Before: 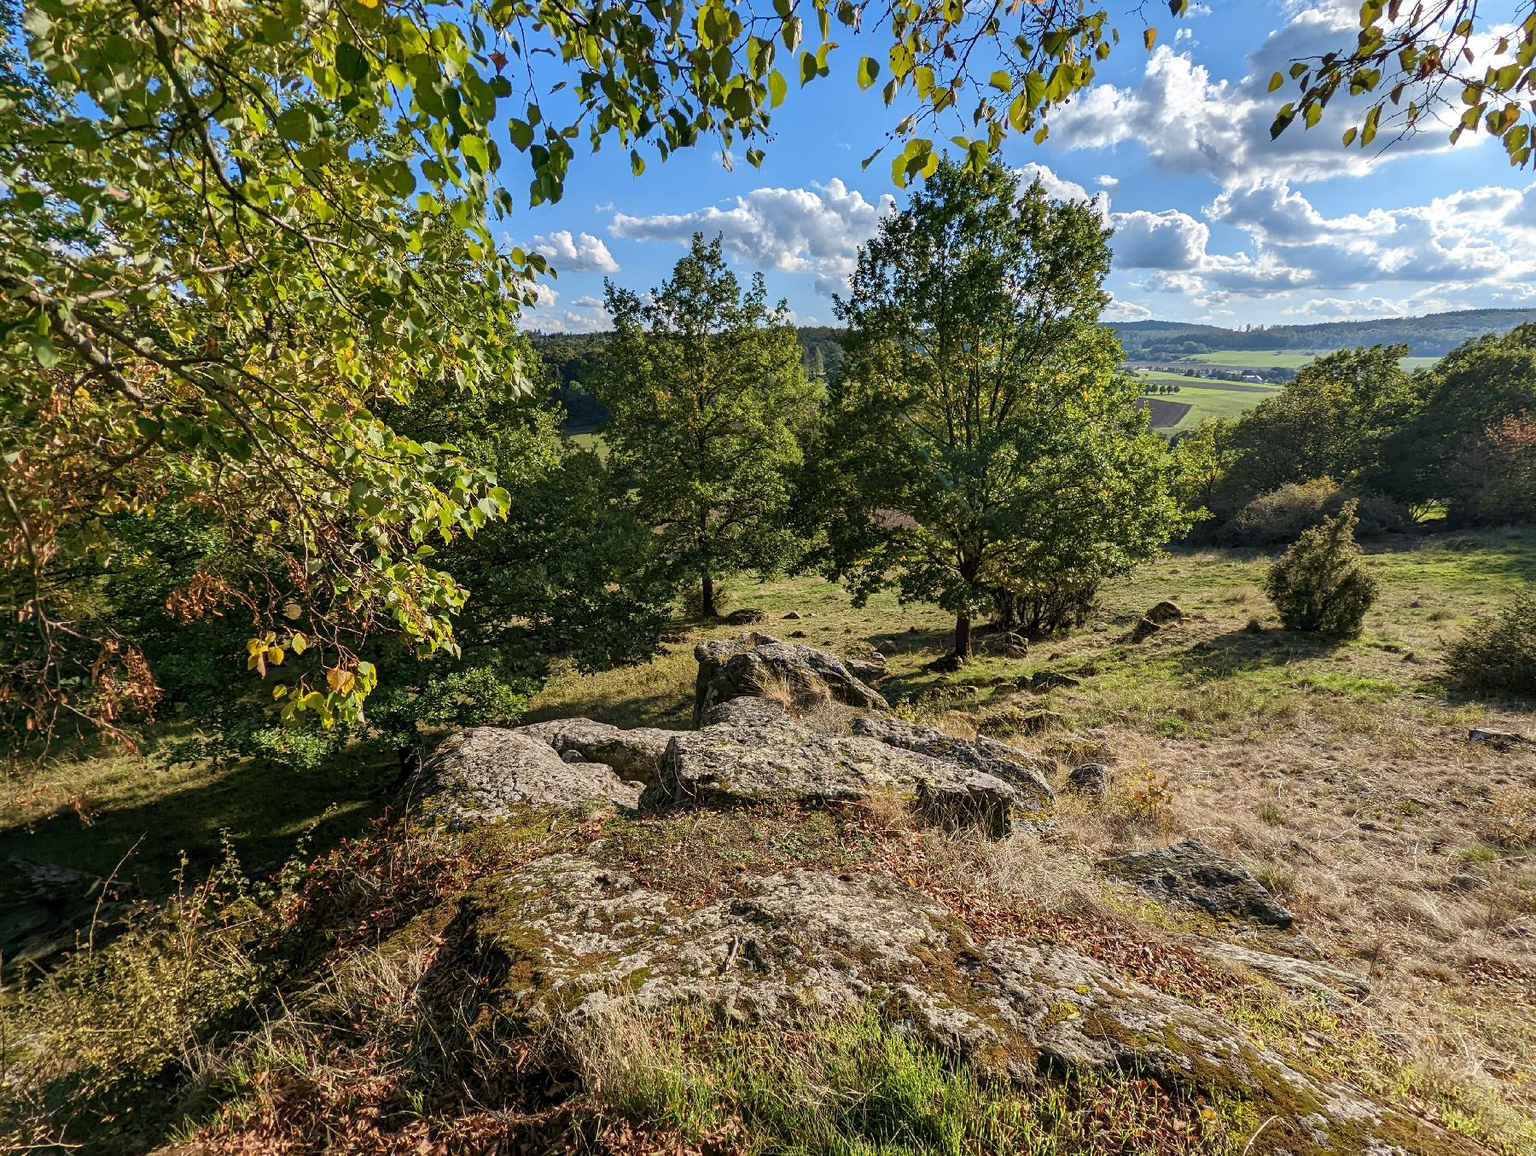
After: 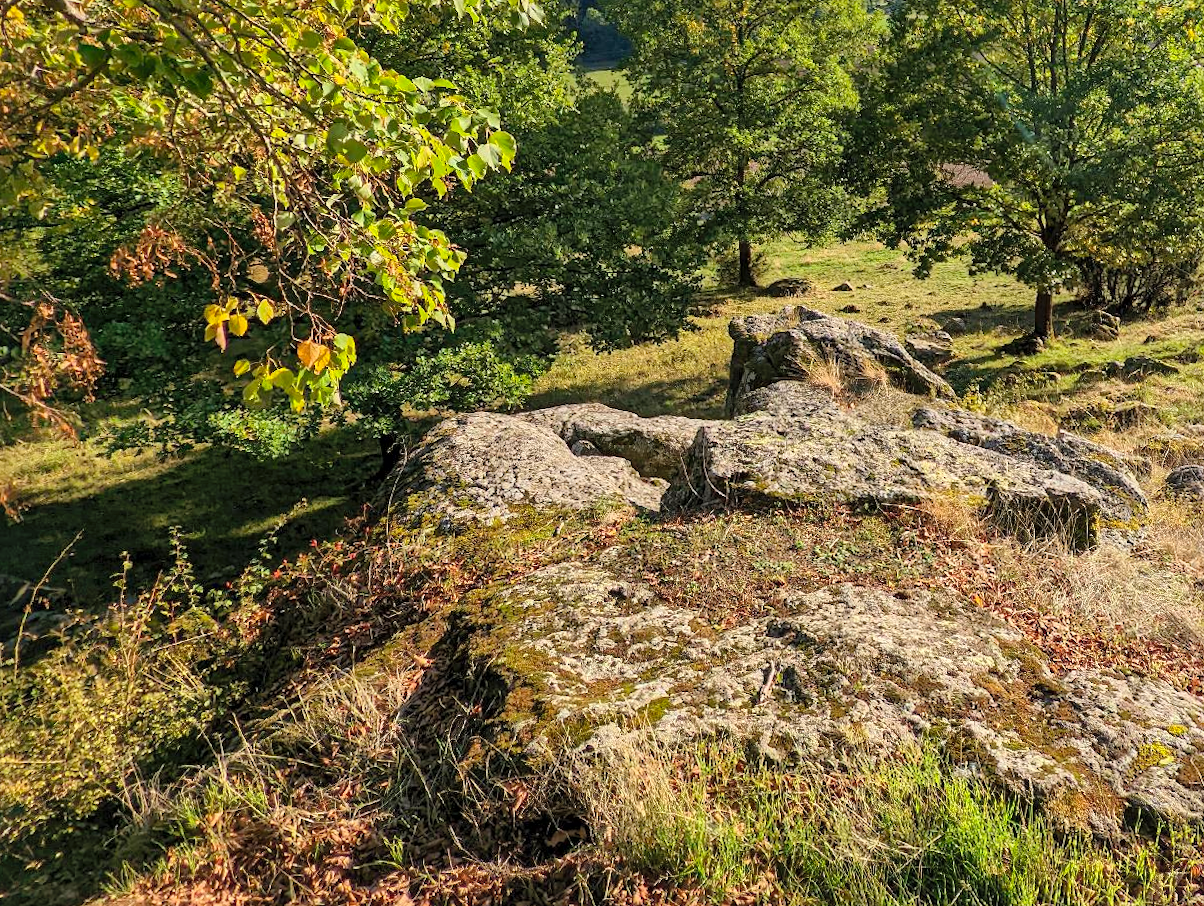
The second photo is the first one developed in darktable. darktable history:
local contrast: mode bilateral grid, contrast 25, coarseness 50, detail 123%, midtone range 0.2
crop and rotate: angle -0.82°, left 3.85%, top 31.828%, right 27.992%
contrast brightness saturation: contrast 0.07, brightness 0.18, saturation 0.4
